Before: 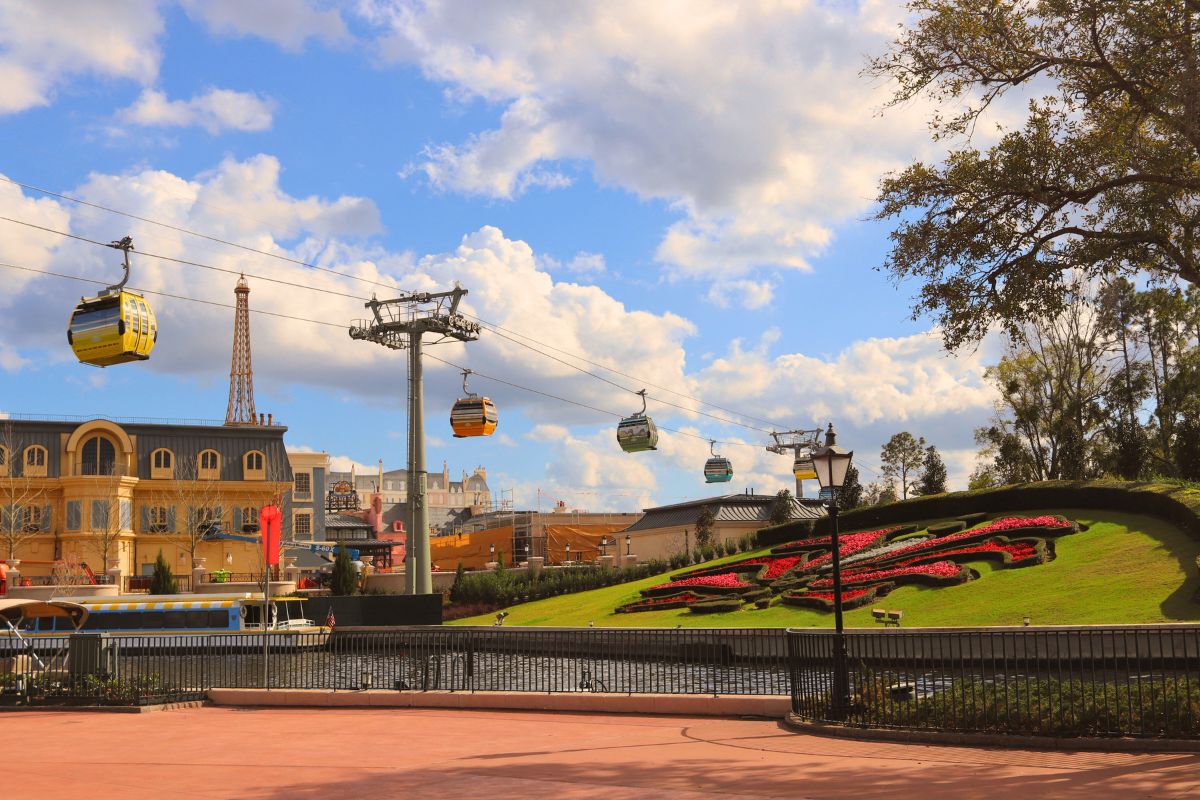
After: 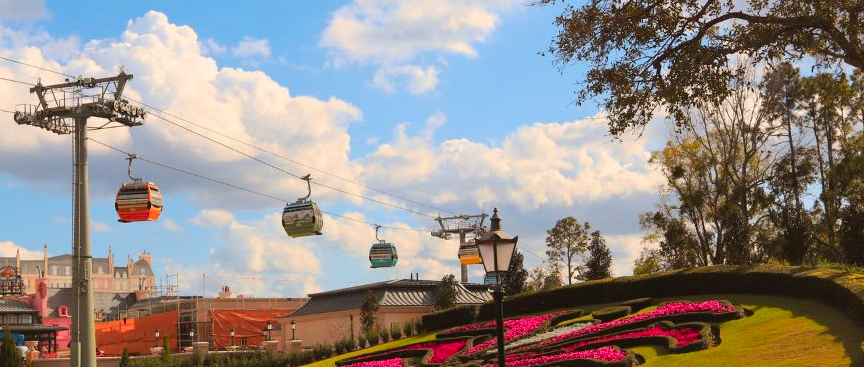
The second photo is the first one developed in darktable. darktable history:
color zones: curves: ch1 [(0.235, 0.558) (0.75, 0.5)]; ch2 [(0.25, 0.462) (0.749, 0.457)], mix 40.67%
crop and rotate: left 27.938%, top 27.046%, bottom 27.046%
